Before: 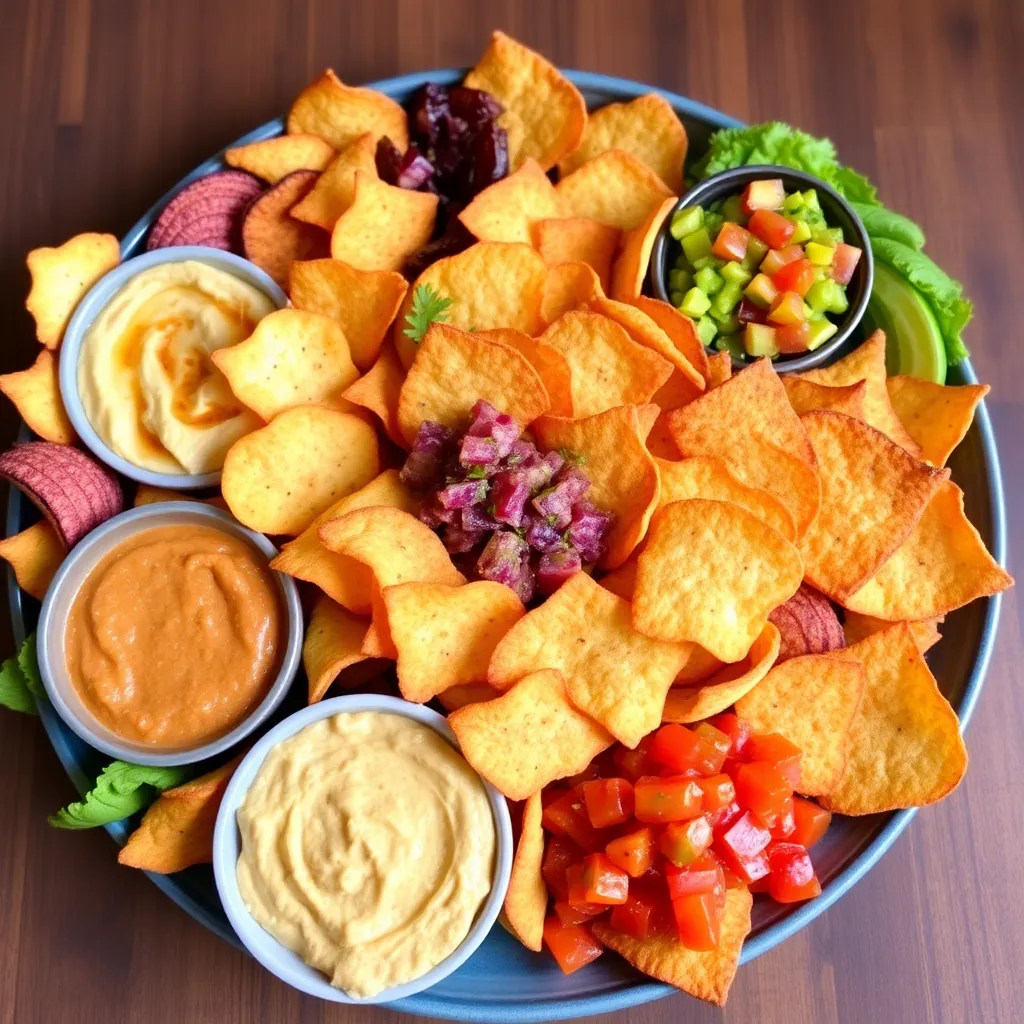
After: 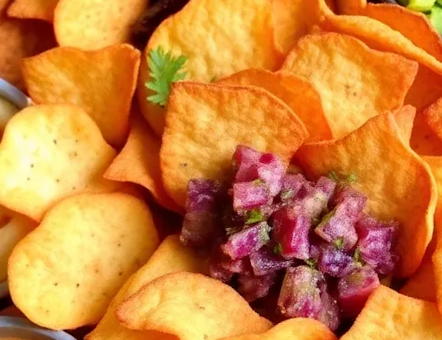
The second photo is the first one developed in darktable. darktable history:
crop: left 20.248%, top 10.86%, right 35.675%, bottom 34.321%
rotate and perspective: rotation -14.8°, crop left 0.1, crop right 0.903, crop top 0.25, crop bottom 0.748
